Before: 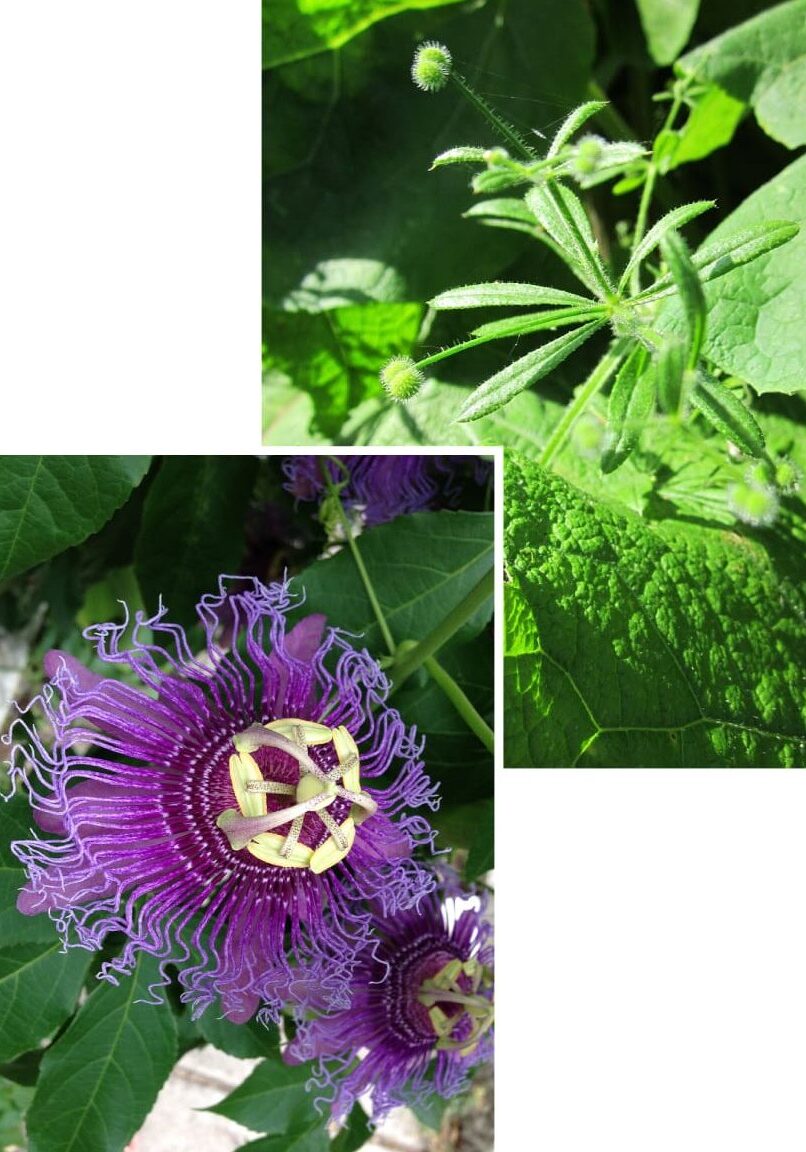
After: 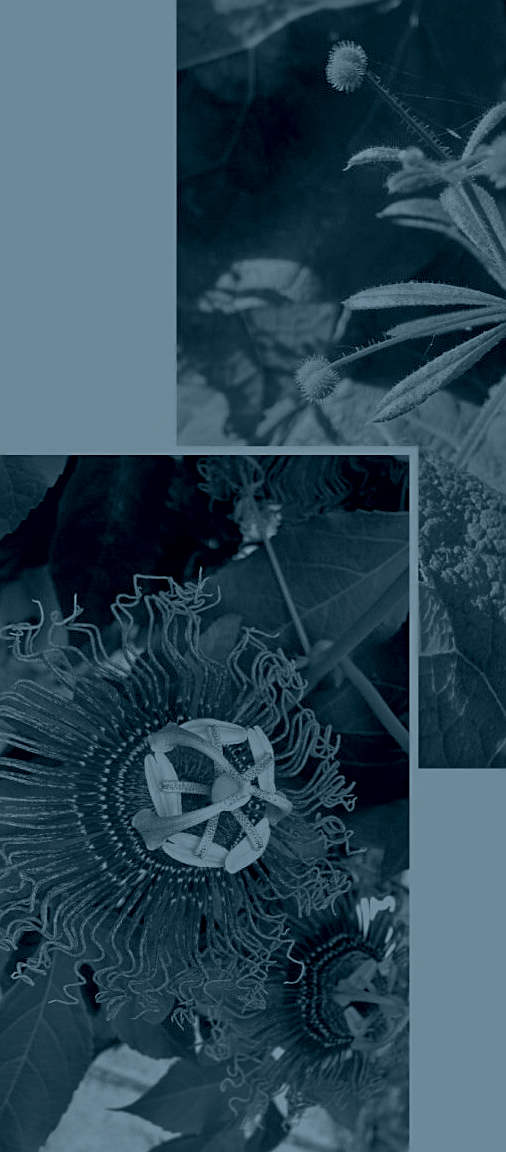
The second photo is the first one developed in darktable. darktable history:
tone equalizer: -7 EV 0.15 EV, -6 EV 0.6 EV, -5 EV 1.15 EV, -4 EV 1.33 EV, -3 EV 1.15 EV, -2 EV 0.6 EV, -1 EV 0.15 EV, mask exposure compensation -0.5 EV
crop: left 10.644%, right 26.528%
contrast brightness saturation: saturation -0.05
color zones: curves: ch0 [(0, 0.5) (0.125, 0.4) (0.25, 0.5) (0.375, 0.4) (0.5, 0.4) (0.625, 0.35) (0.75, 0.35) (0.875, 0.5)]; ch1 [(0, 0.35) (0.125, 0.45) (0.25, 0.35) (0.375, 0.35) (0.5, 0.35) (0.625, 0.35) (0.75, 0.45) (0.875, 0.35)]; ch2 [(0, 0.6) (0.125, 0.5) (0.25, 0.5) (0.375, 0.6) (0.5, 0.6) (0.625, 0.5) (0.75, 0.5) (0.875, 0.5)]
colorize: hue 194.4°, saturation 29%, source mix 61.75%, lightness 3.98%, version 1
sharpen: radius 2.167, amount 0.381, threshold 0
